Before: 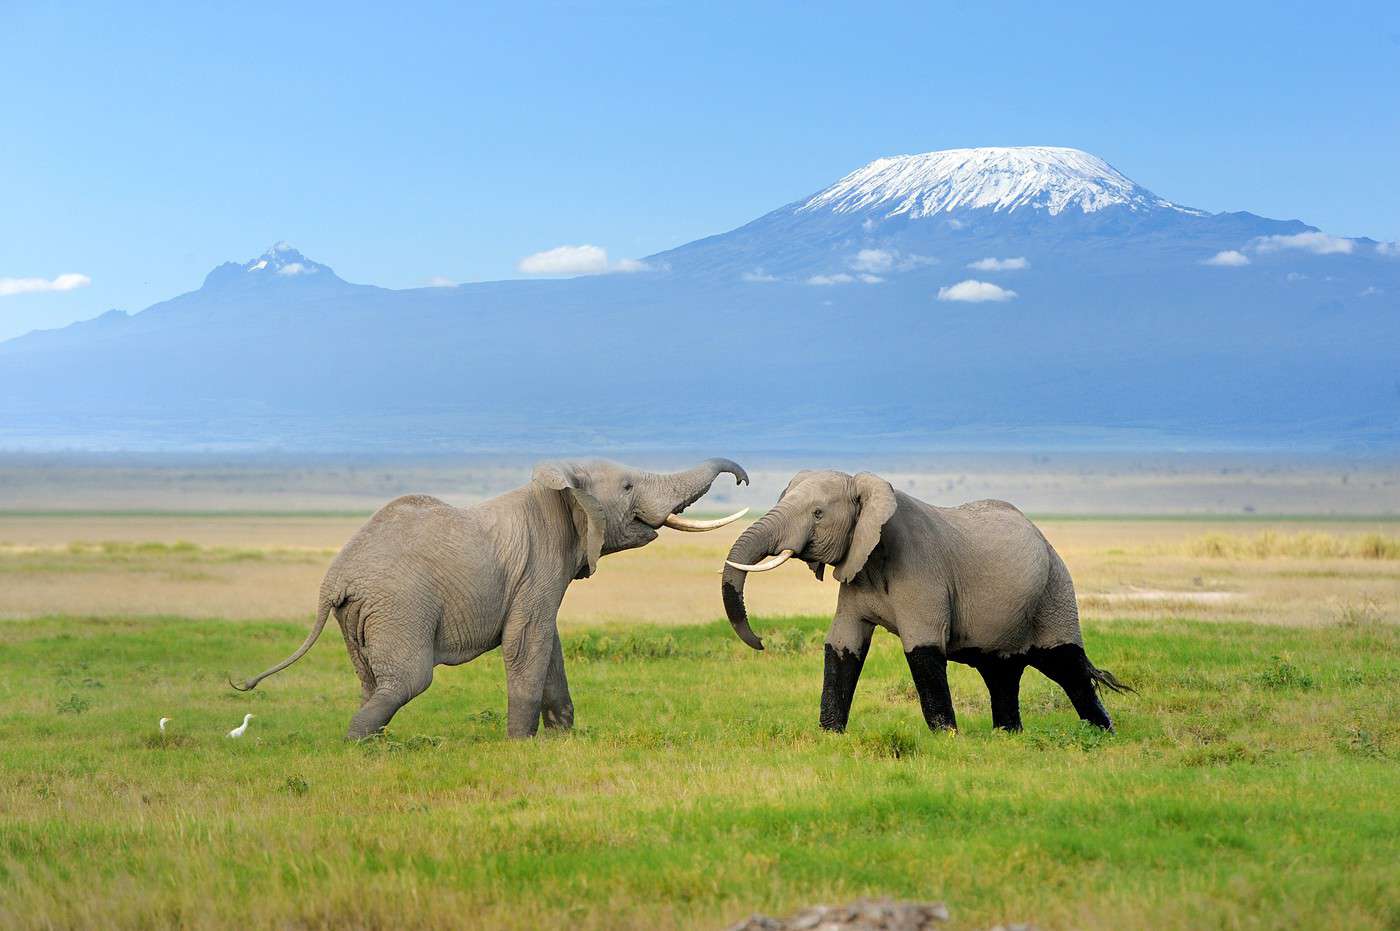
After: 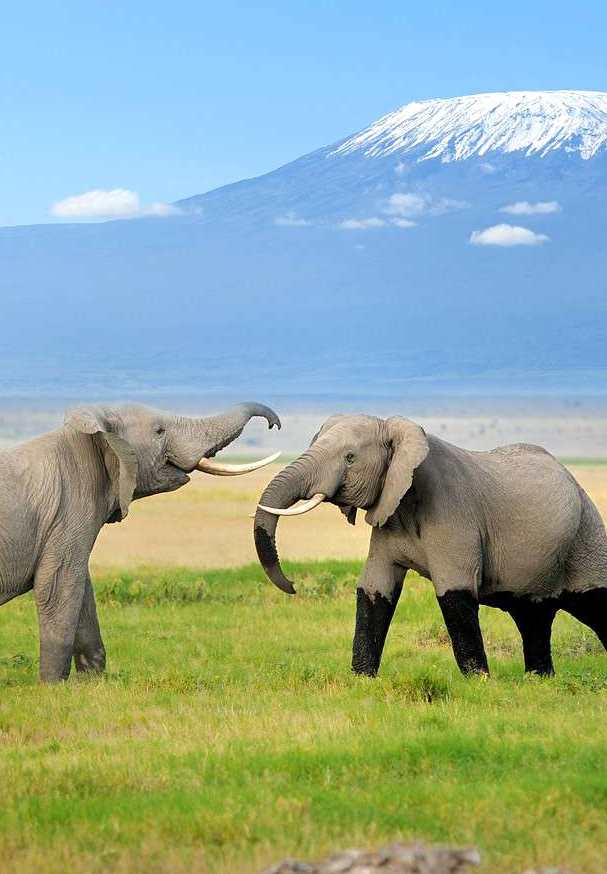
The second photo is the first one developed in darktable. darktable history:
exposure: exposure 0.128 EV, compensate highlight preservation false
crop: left 33.452%, top 6.025%, right 23.155%
